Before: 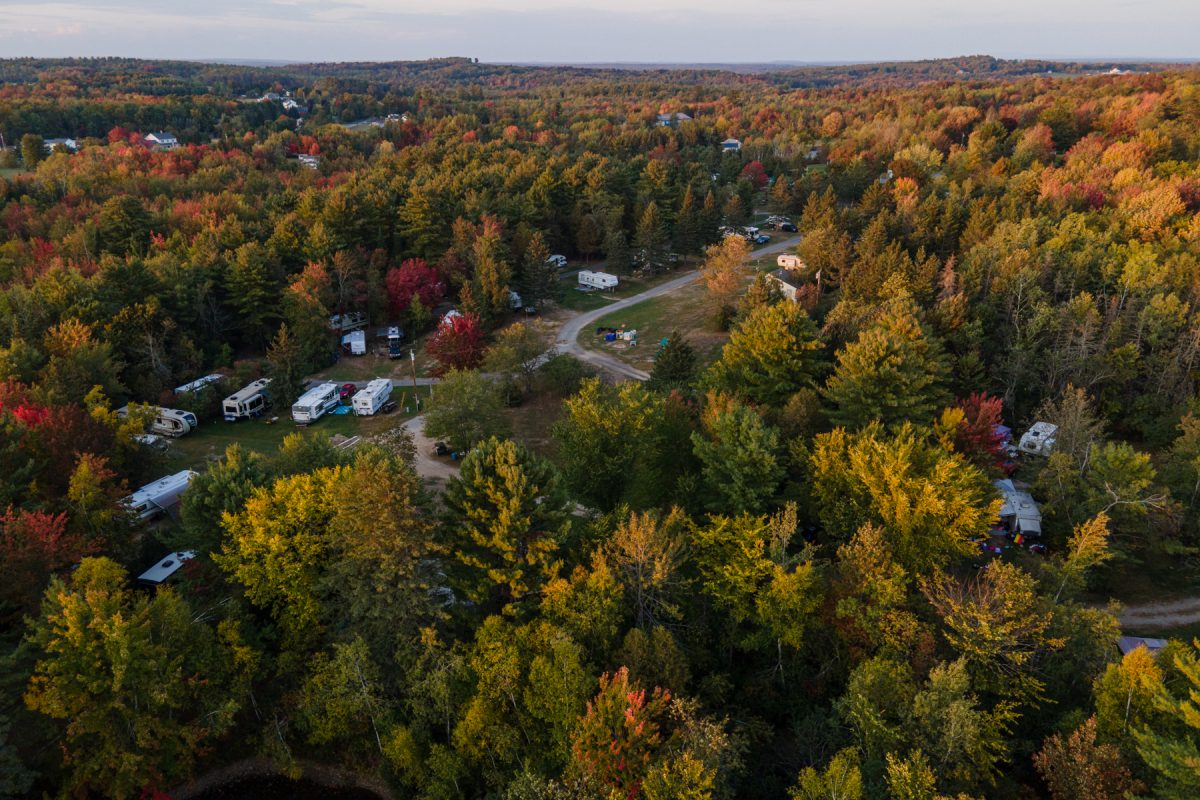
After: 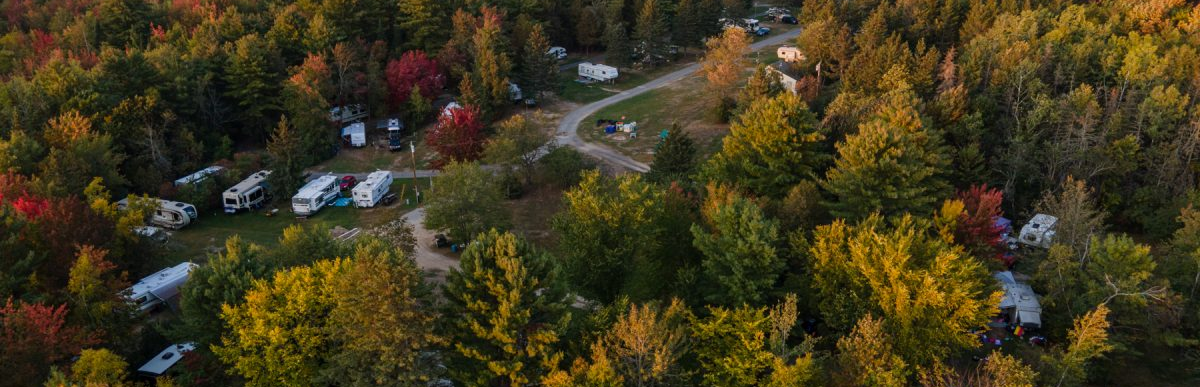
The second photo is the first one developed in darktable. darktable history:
crop and rotate: top 26.036%, bottom 25.584%
